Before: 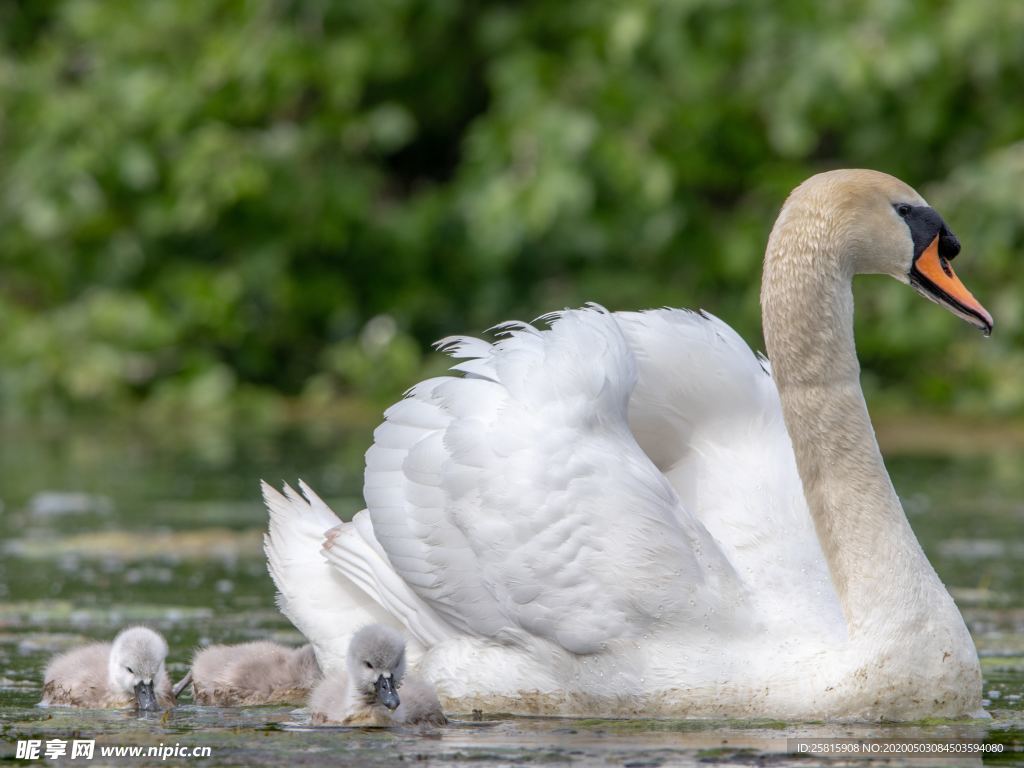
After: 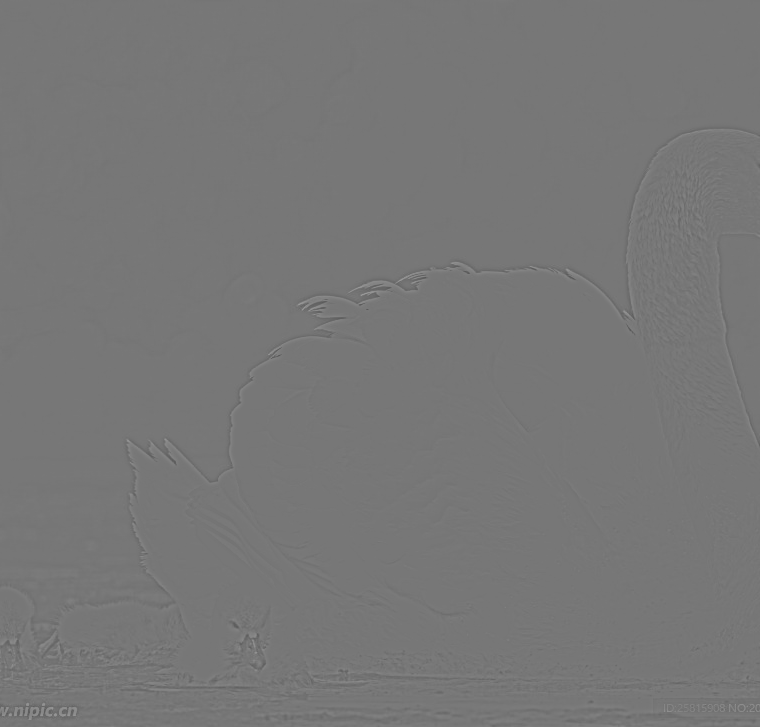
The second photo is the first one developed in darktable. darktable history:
crop and rotate: left 13.15%, top 5.251%, right 12.609%
tone equalizer: -7 EV -0.63 EV, -6 EV 1 EV, -5 EV -0.45 EV, -4 EV 0.43 EV, -3 EV 0.41 EV, -2 EV 0.15 EV, -1 EV -0.15 EV, +0 EV -0.39 EV, smoothing diameter 25%, edges refinement/feathering 10, preserve details guided filter
highpass: sharpness 5.84%, contrast boost 8.44%
